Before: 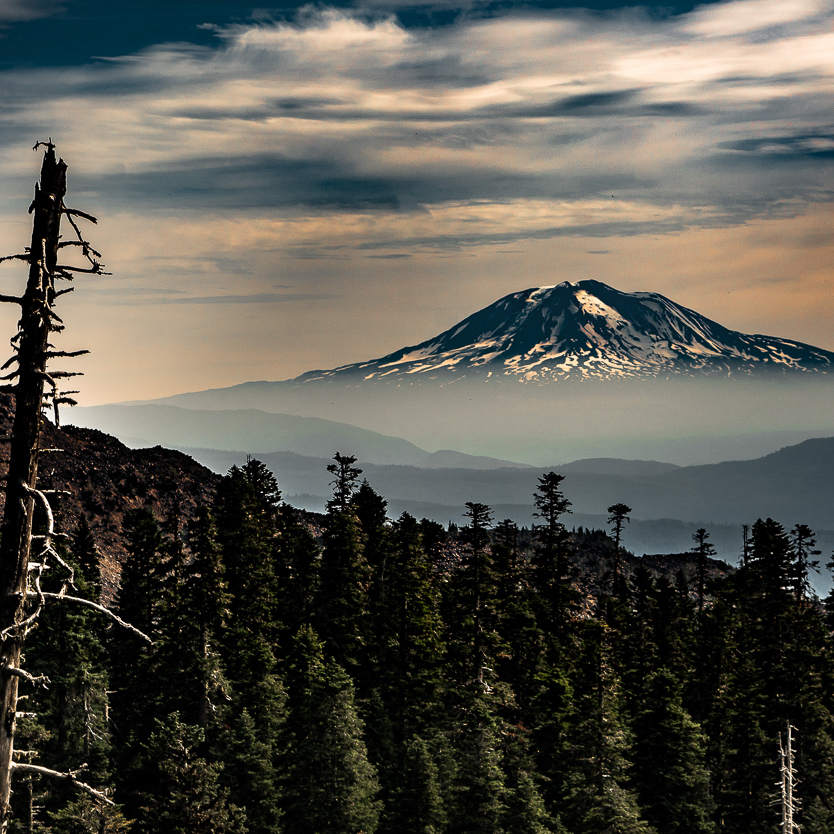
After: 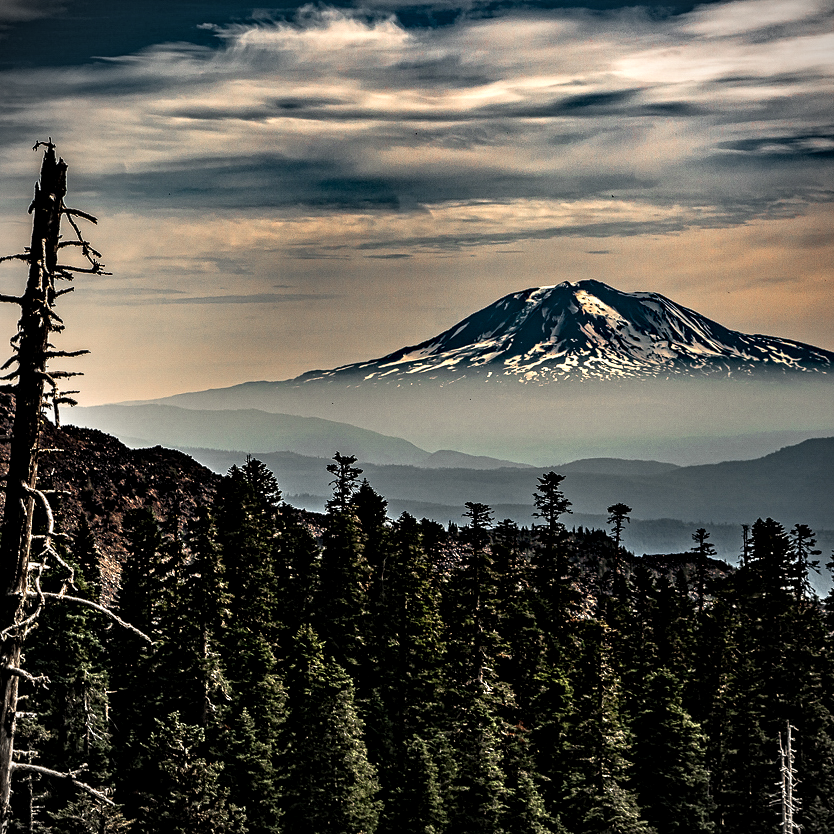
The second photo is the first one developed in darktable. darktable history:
contrast equalizer: y [[0.5, 0.542, 0.583, 0.625, 0.667, 0.708], [0.5 ×6], [0.5 ×6], [0 ×6], [0 ×6]]
vignetting: fall-off start 92.67%
exposure: black level correction 0.001, exposure 0.016 EV, compensate exposure bias true, compensate highlight preservation false
